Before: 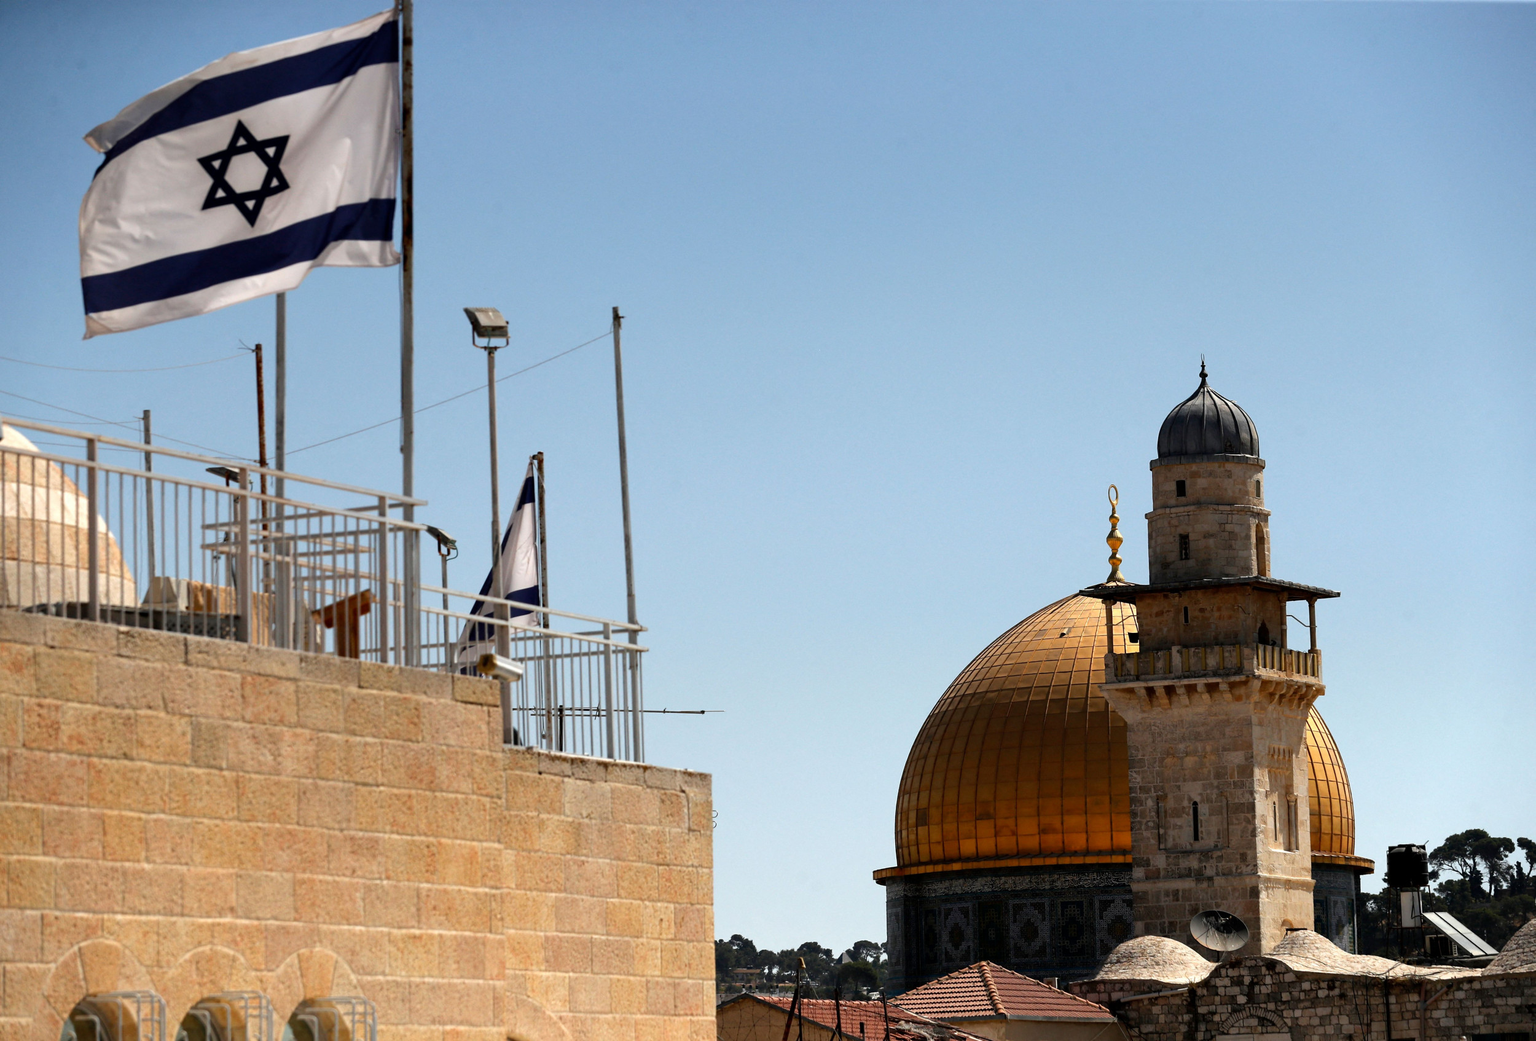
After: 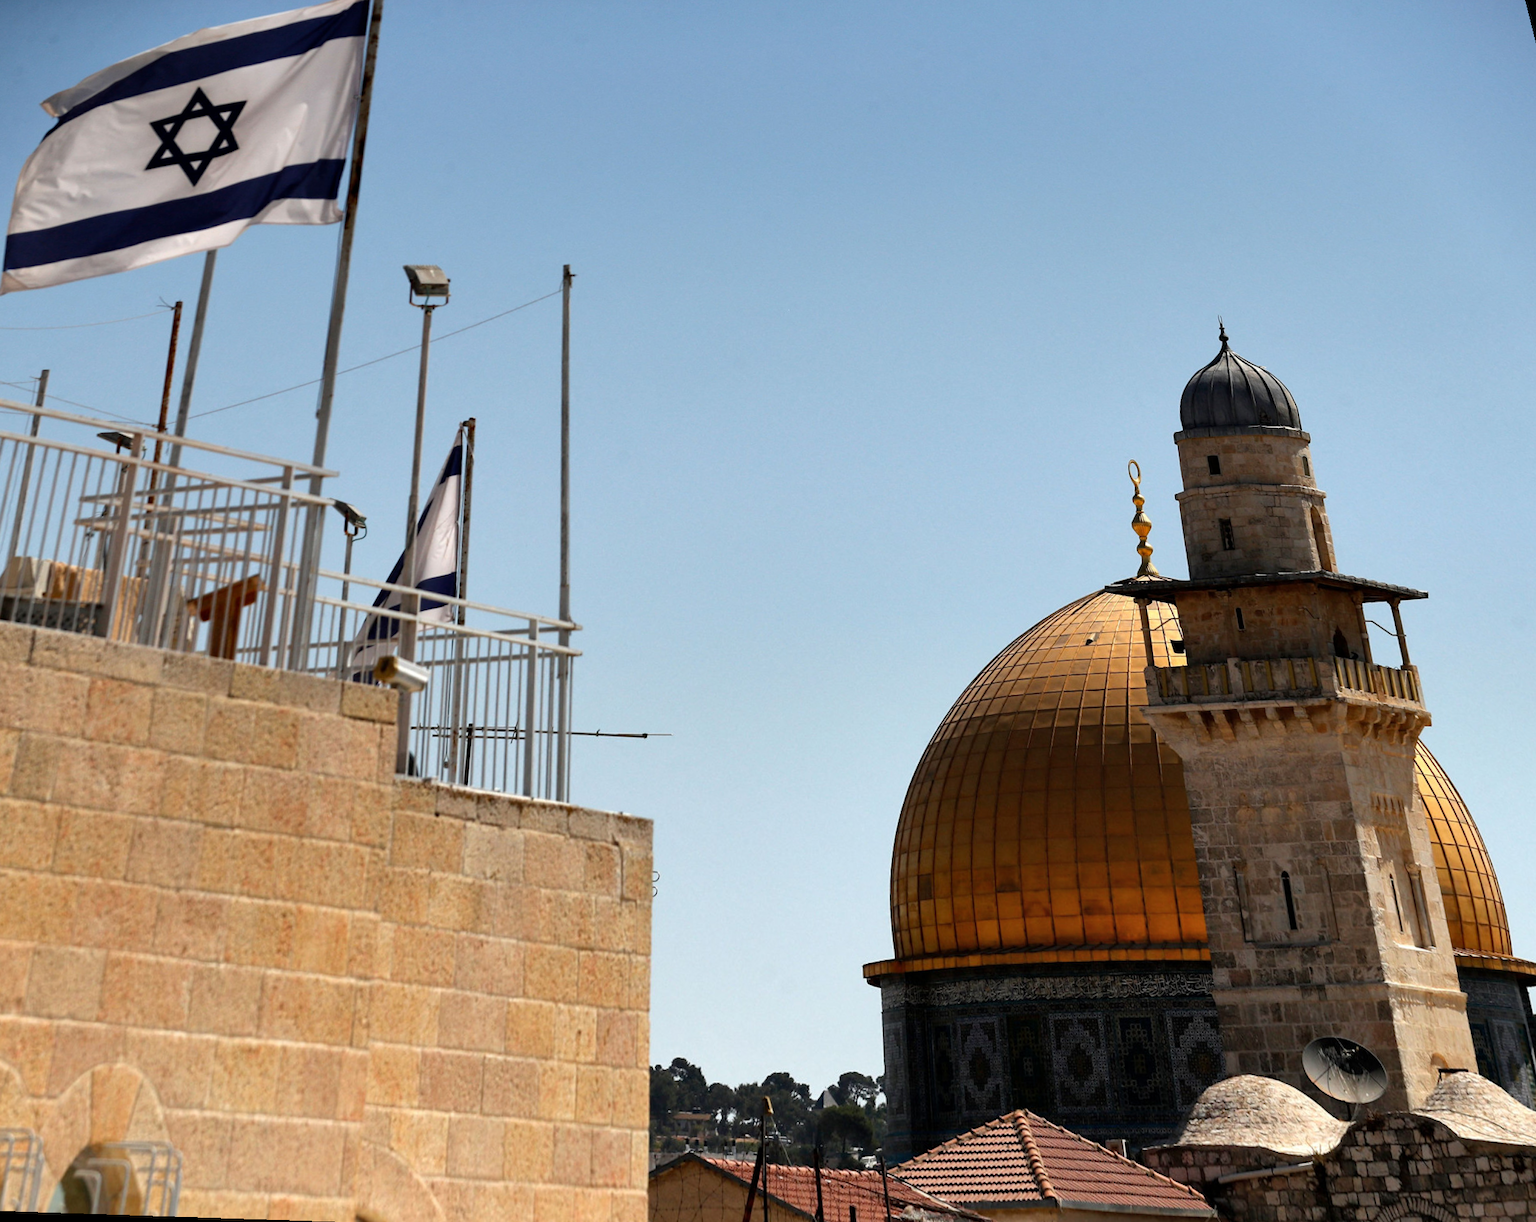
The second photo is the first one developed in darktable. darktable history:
exposure: compensate highlight preservation false
rotate and perspective: rotation 0.72°, lens shift (vertical) -0.352, lens shift (horizontal) -0.051, crop left 0.152, crop right 0.859, crop top 0.019, crop bottom 0.964
shadows and highlights: radius 125.46, shadows 30.51, highlights -30.51, low approximation 0.01, soften with gaussian
